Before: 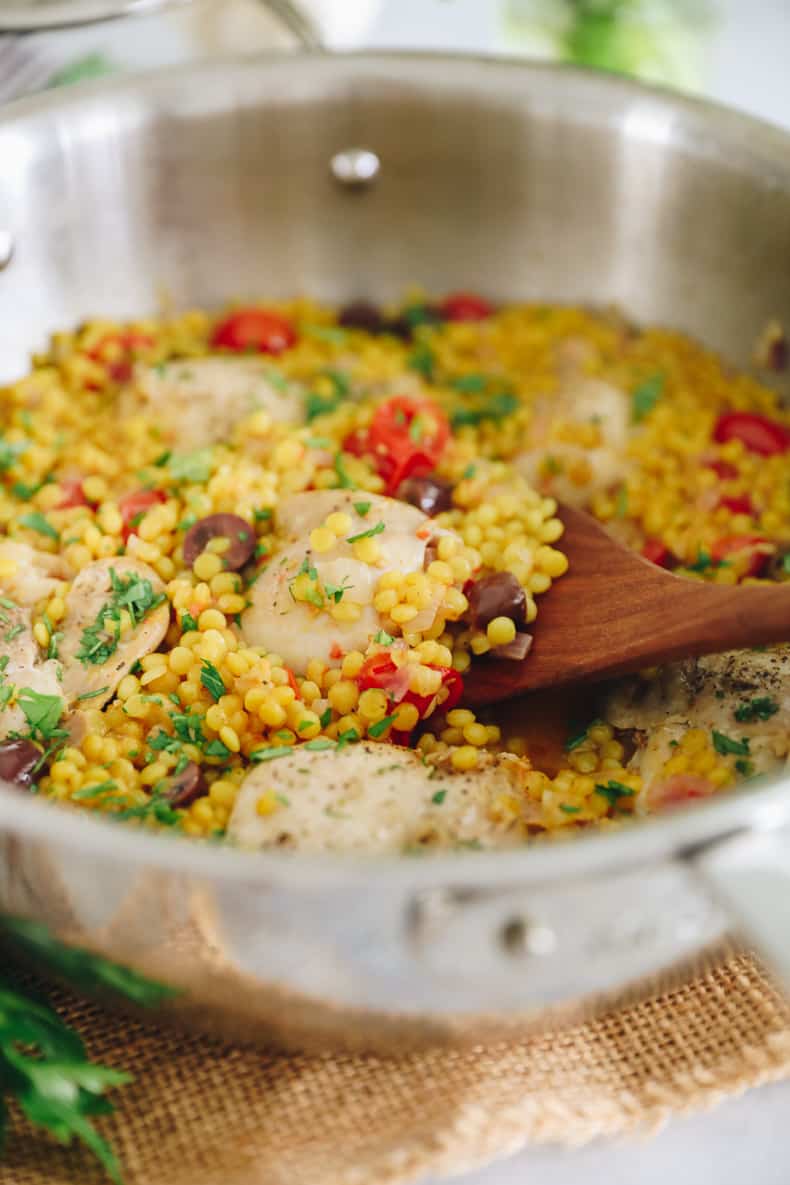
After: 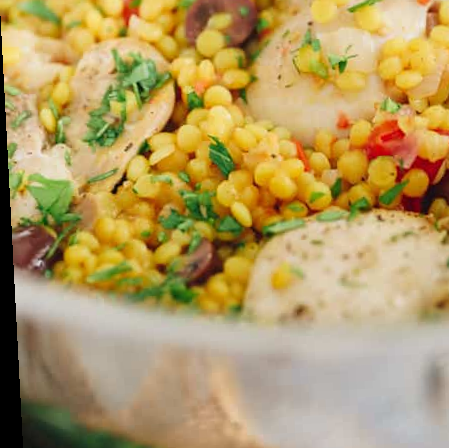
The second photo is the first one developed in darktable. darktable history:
rotate and perspective: rotation -3°, crop left 0.031, crop right 0.968, crop top 0.07, crop bottom 0.93
crop: top 44.483%, right 43.593%, bottom 12.892%
tone equalizer: on, module defaults
